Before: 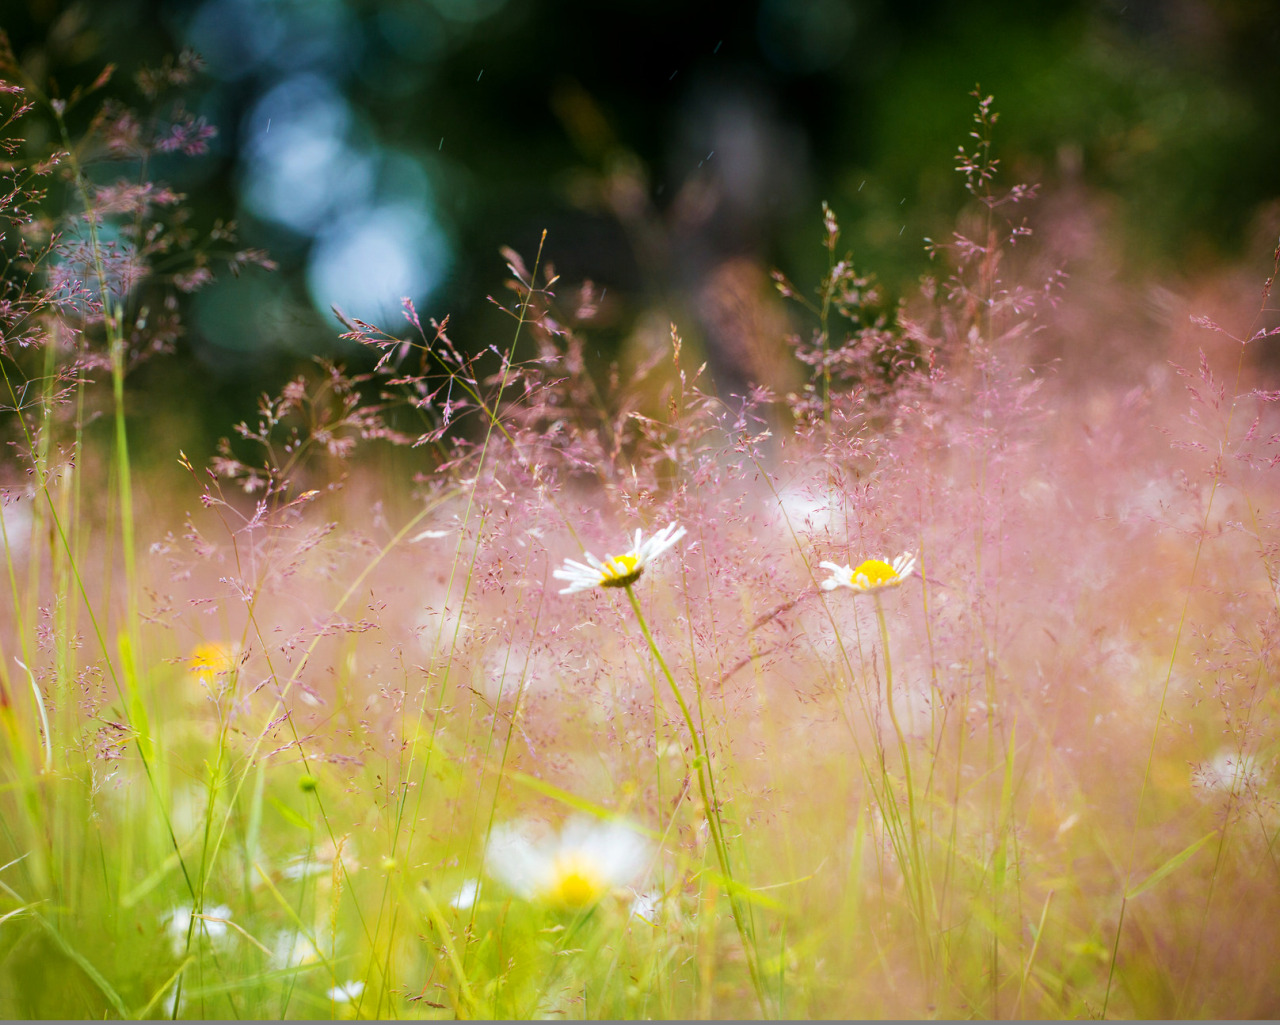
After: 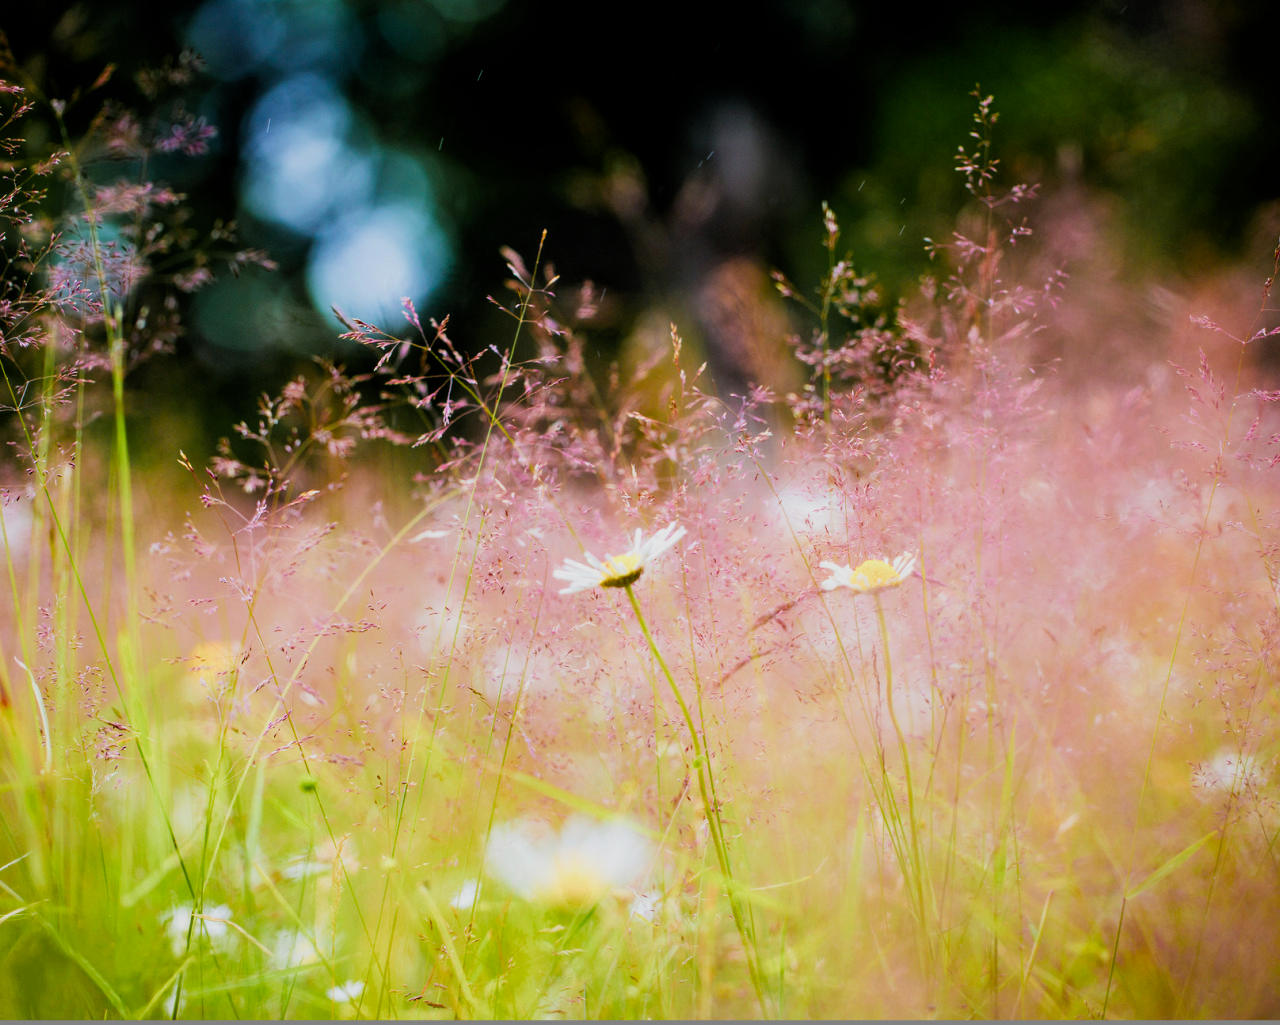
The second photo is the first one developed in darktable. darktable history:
filmic rgb: middle gray luminance 12.63%, black relative exposure -10.2 EV, white relative exposure 3.47 EV, target black luminance 0%, hardness 5.77, latitude 44.98%, contrast 1.221, highlights saturation mix 6.17%, shadows ↔ highlights balance 26.76%, color science v5 (2021), contrast in shadows safe, contrast in highlights safe
